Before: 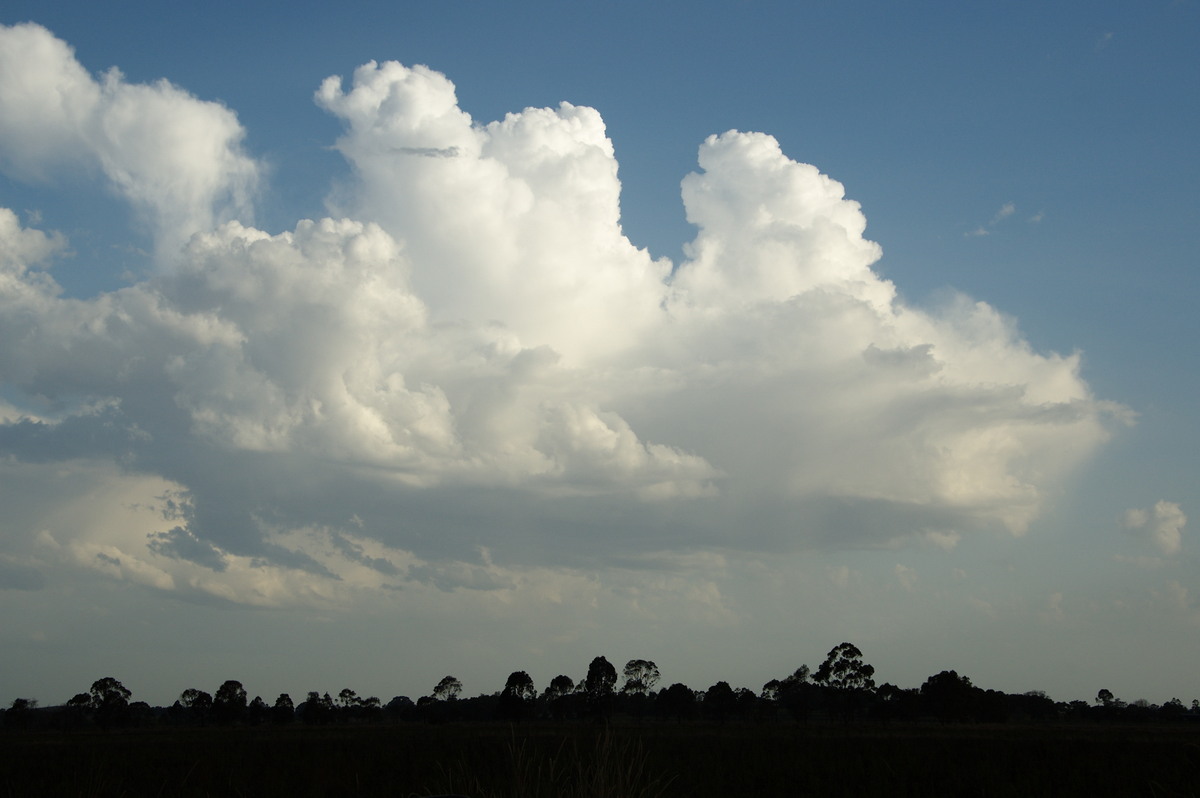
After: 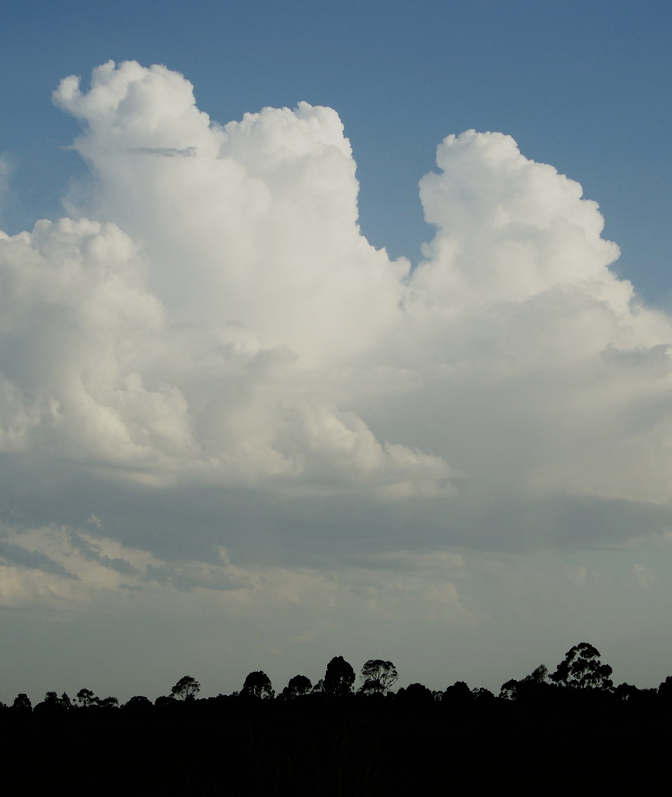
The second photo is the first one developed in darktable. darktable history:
crop: left 21.85%, right 22.134%, bottom 0.012%
filmic rgb: black relative exposure -7.65 EV, white relative exposure 4.56 EV, hardness 3.61
